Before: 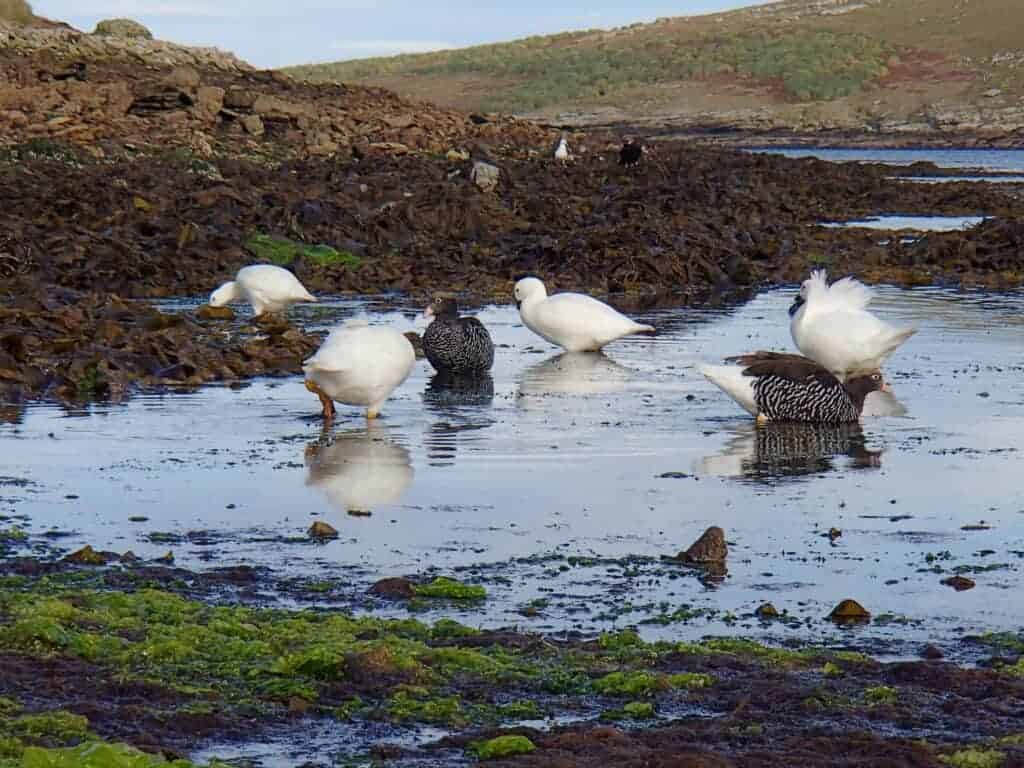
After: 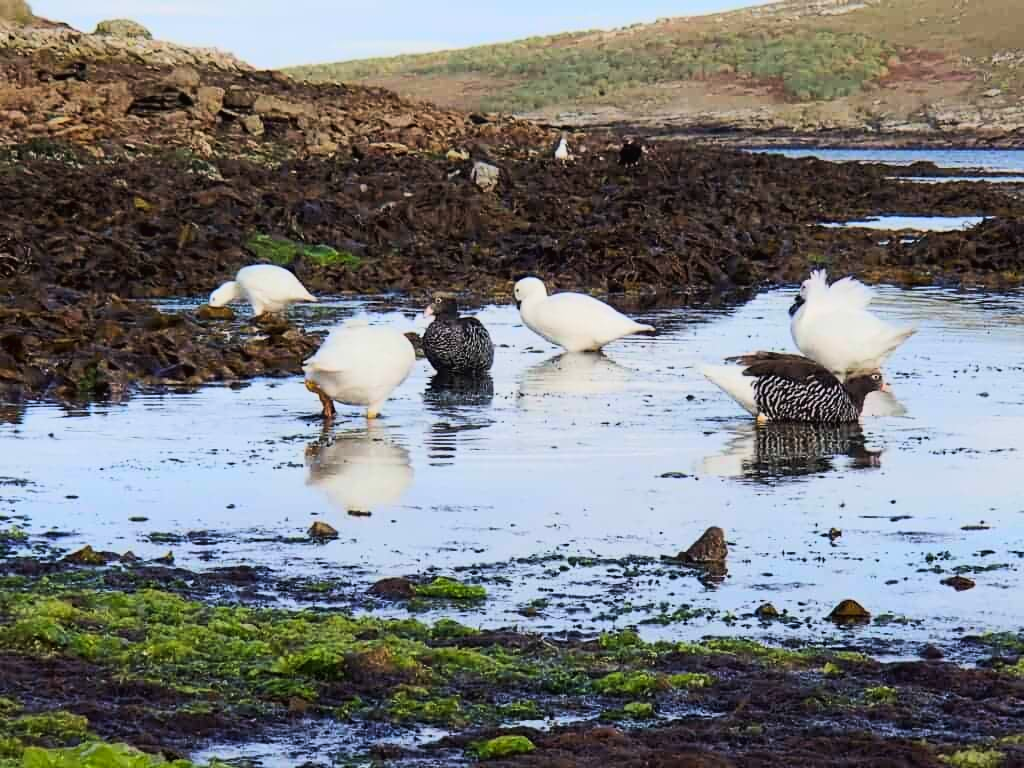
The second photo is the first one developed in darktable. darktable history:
tone curve: curves: ch0 [(0, 0.015) (0.037, 0.022) (0.131, 0.116) (0.316, 0.345) (0.49, 0.615) (0.677, 0.82) (0.813, 0.891) (1, 0.955)]; ch1 [(0, 0) (0.366, 0.367) (0.475, 0.462) (0.494, 0.496) (0.504, 0.497) (0.554, 0.571) (0.618, 0.668) (1, 1)]; ch2 [(0, 0) (0.333, 0.346) (0.375, 0.375) (0.435, 0.424) (0.476, 0.492) (0.502, 0.499) (0.525, 0.522) (0.558, 0.575) (0.614, 0.656) (1, 1)], color space Lab, linked channels, preserve colors none
